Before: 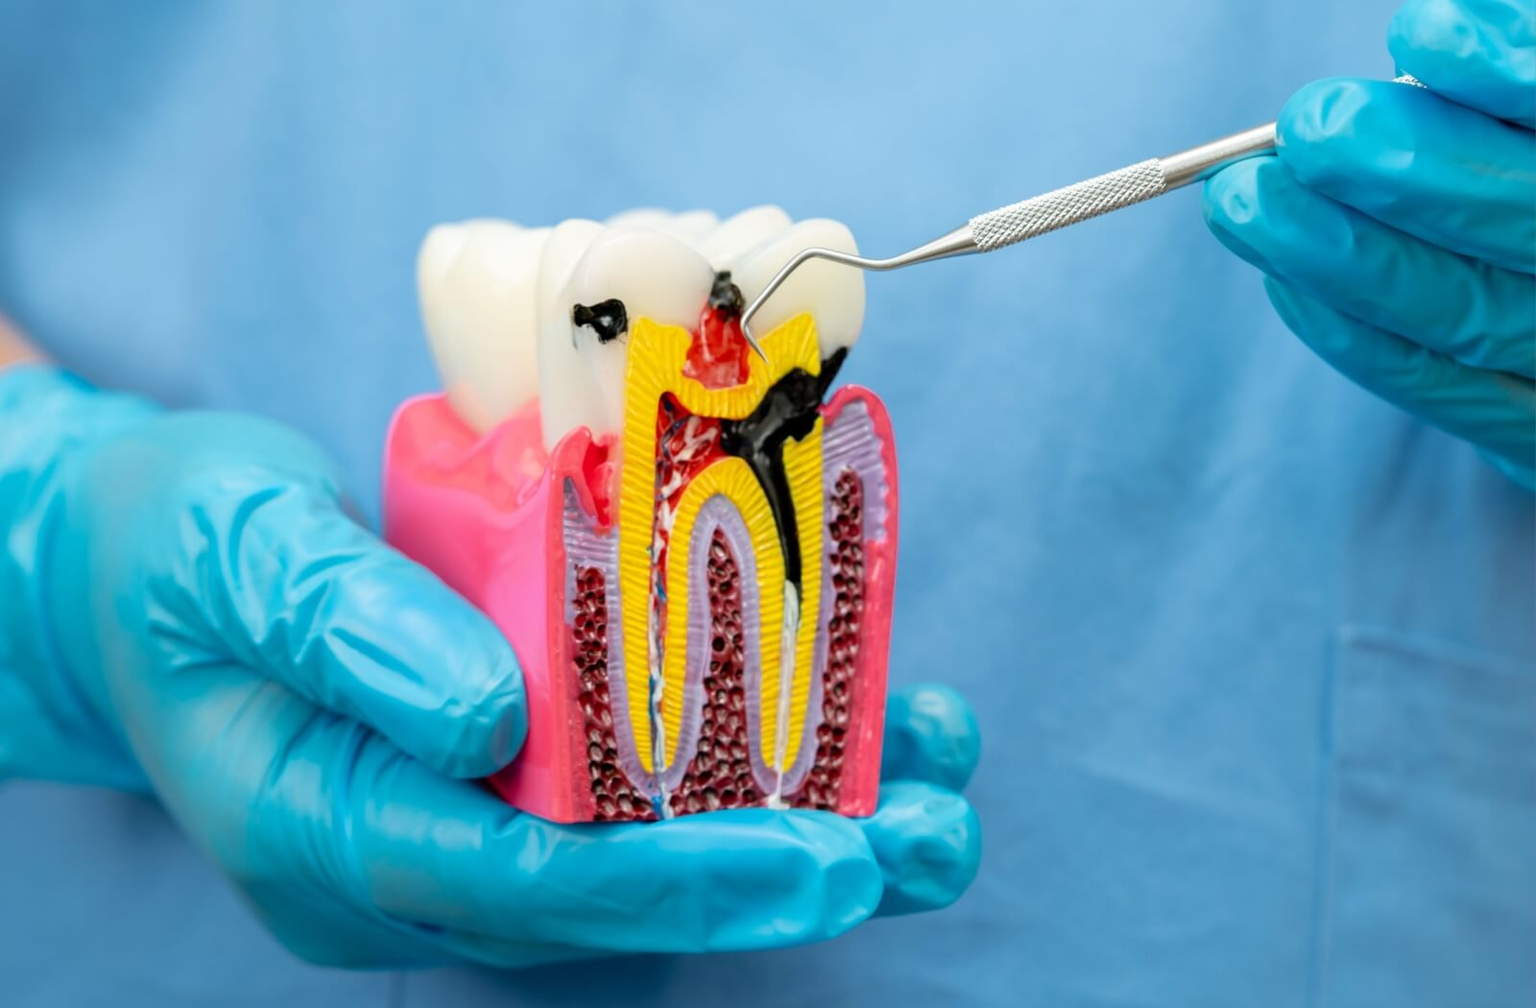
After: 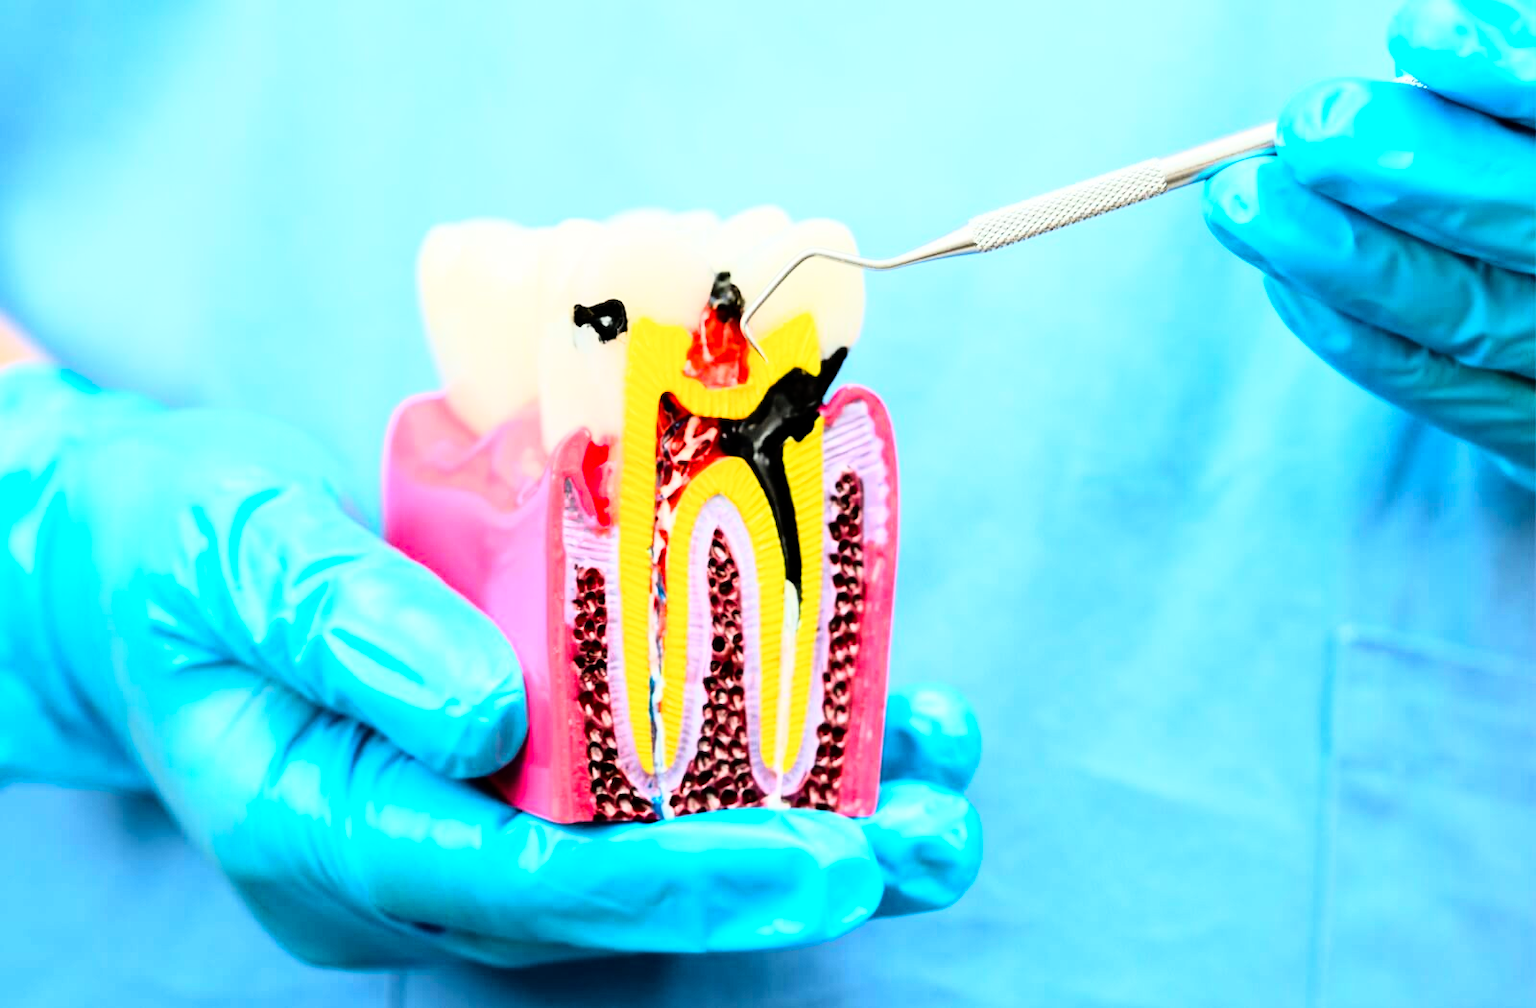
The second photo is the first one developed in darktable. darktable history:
color balance rgb: perceptual saturation grading › global saturation 20%, perceptual saturation grading › highlights -25%, perceptual saturation grading › shadows 25%
rgb curve: curves: ch0 [(0, 0) (0.21, 0.15) (0.24, 0.21) (0.5, 0.75) (0.75, 0.96) (0.89, 0.99) (1, 1)]; ch1 [(0, 0.02) (0.21, 0.13) (0.25, 0.2) (0.5, 0.67) (0.75, 0.9) (0.89, 0.97) (1, 1)]; ch2 [(0, 0.02) (0.21, 0.13) (0.25, 0.2) (0.5, 0.67) (0.75, 0.9) (0.89, 0.97) (1, 1)], compensate middle gray true
